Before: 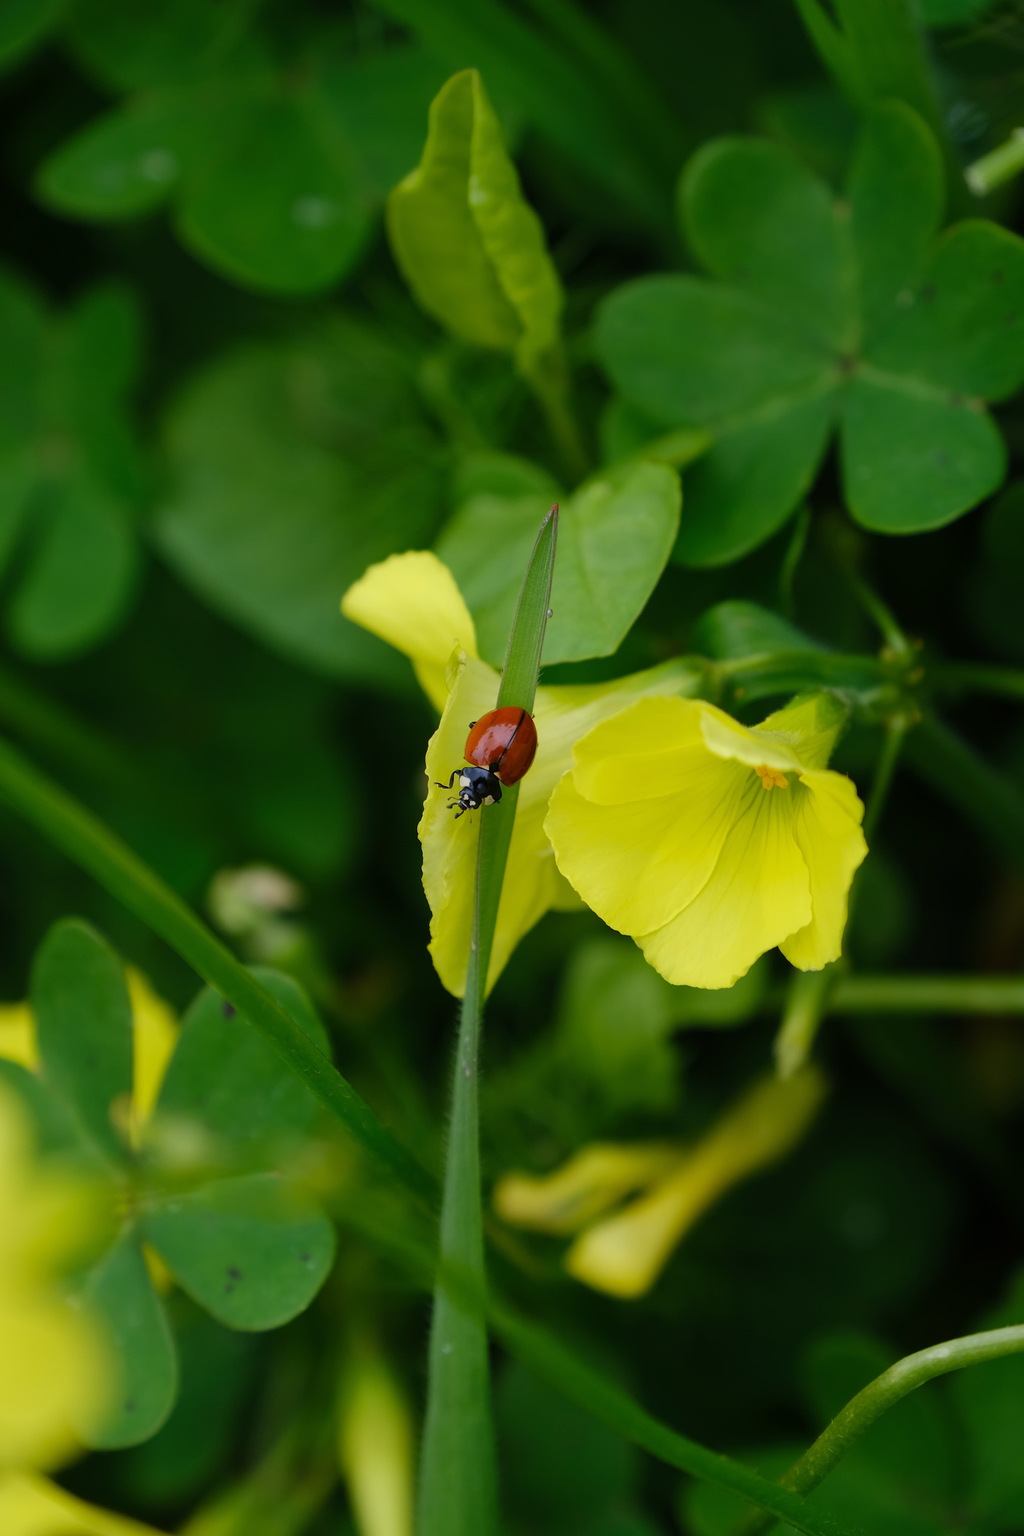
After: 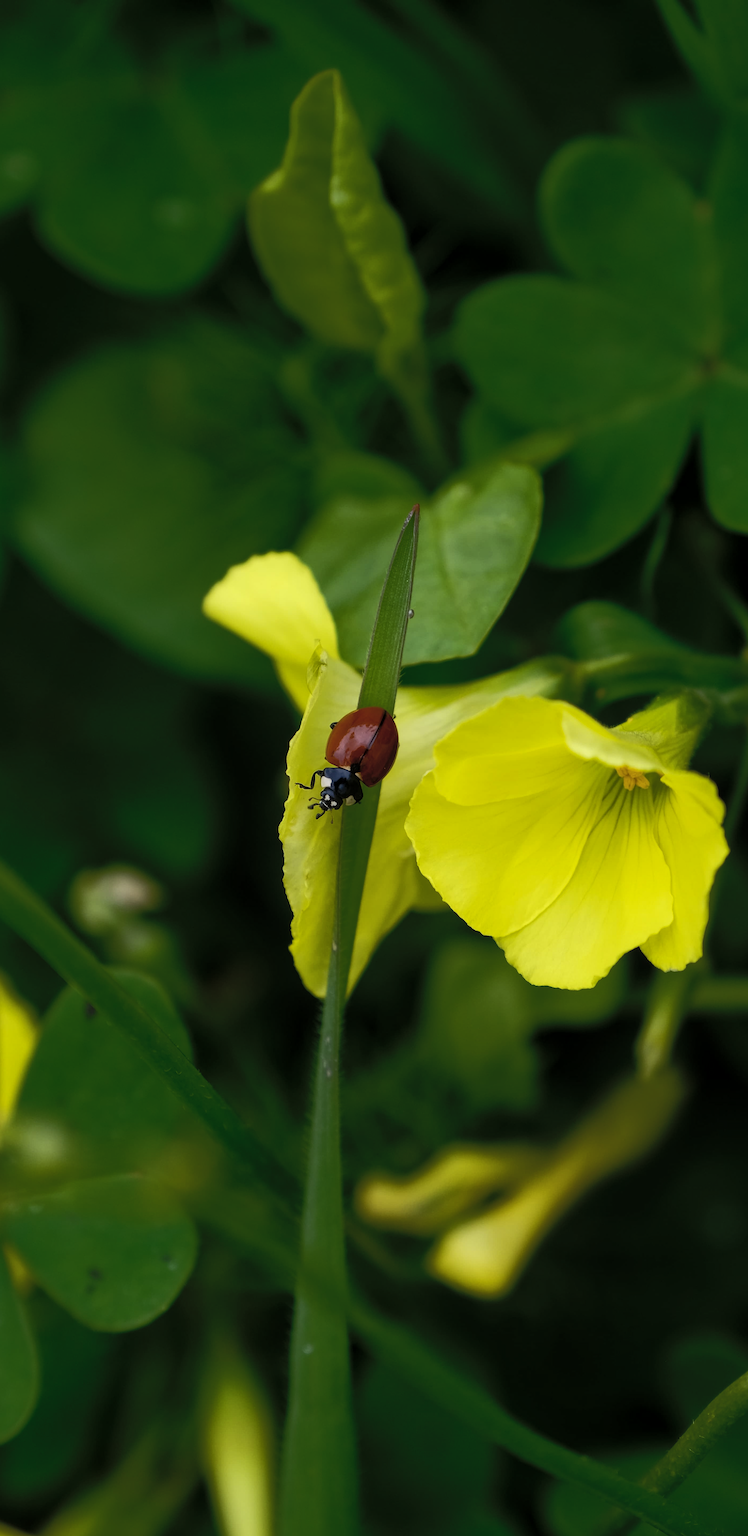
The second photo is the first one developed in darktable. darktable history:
crop: left 13.618%, top 0%, right 13.246%
color balance rgb: perceptual saturation grading › global saturation 20.787%, perceptual saturation grading › highlights -19.93%, perceptual saturation grading › shadows 29.443%, perceptual brilliance grading › highlights 1.467%, perceptual brilliance grading › mid-tones -49.47%, perceptual brilliance grading › shadows -49.593%, global vibrance 20%
local contrast: highlights 103%, shadows 100%, detail 119%, midtone range 0.2
contrast brightness saturation: brightness 0.141
